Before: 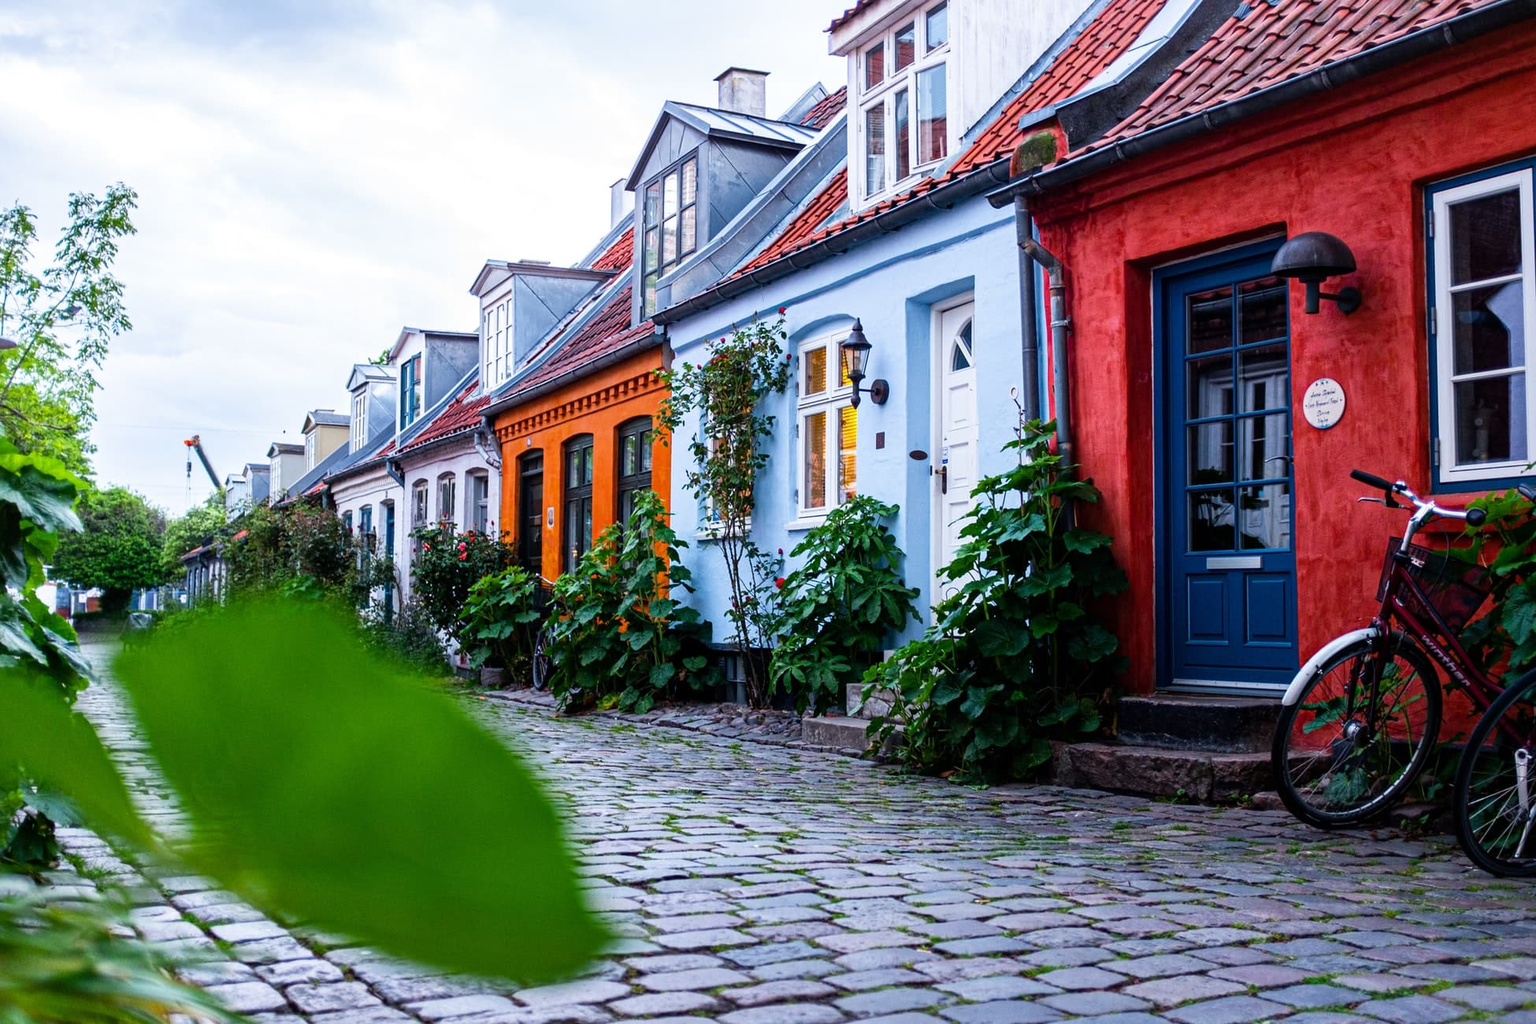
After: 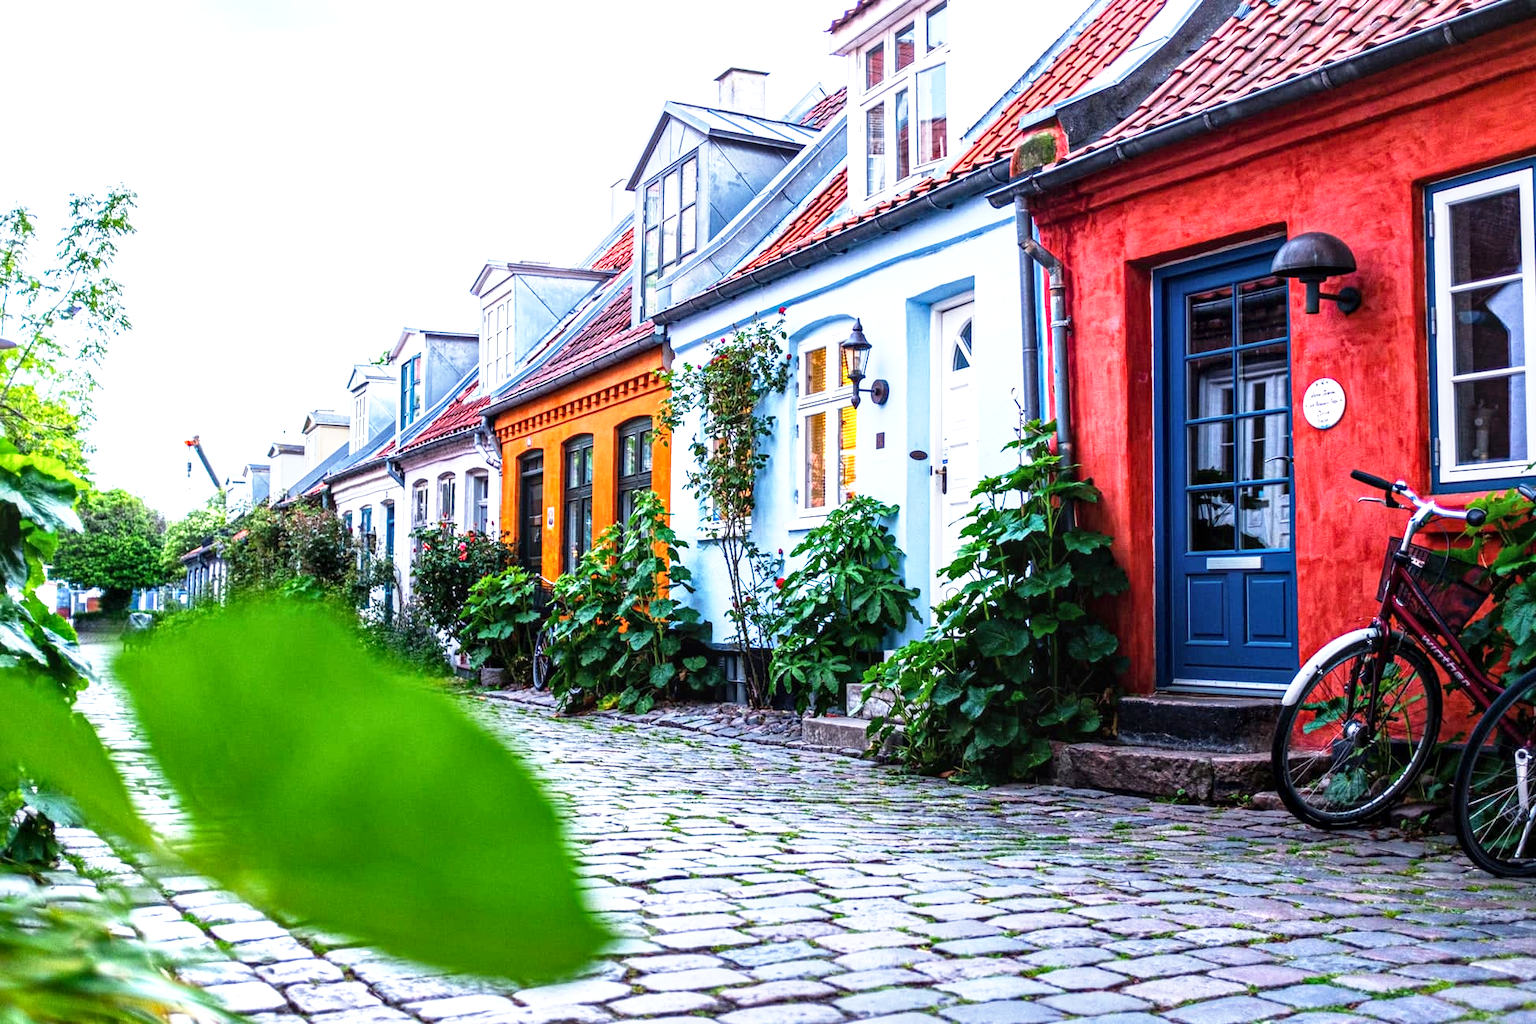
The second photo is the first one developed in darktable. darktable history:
base curve: curves: ch0 [(0, 0) (0.688, 0.865) (1, 1)], preserve colors none
local contrast: on, module defaults
exposure: exposure 0.74 EV, compensate highlight preservation false
